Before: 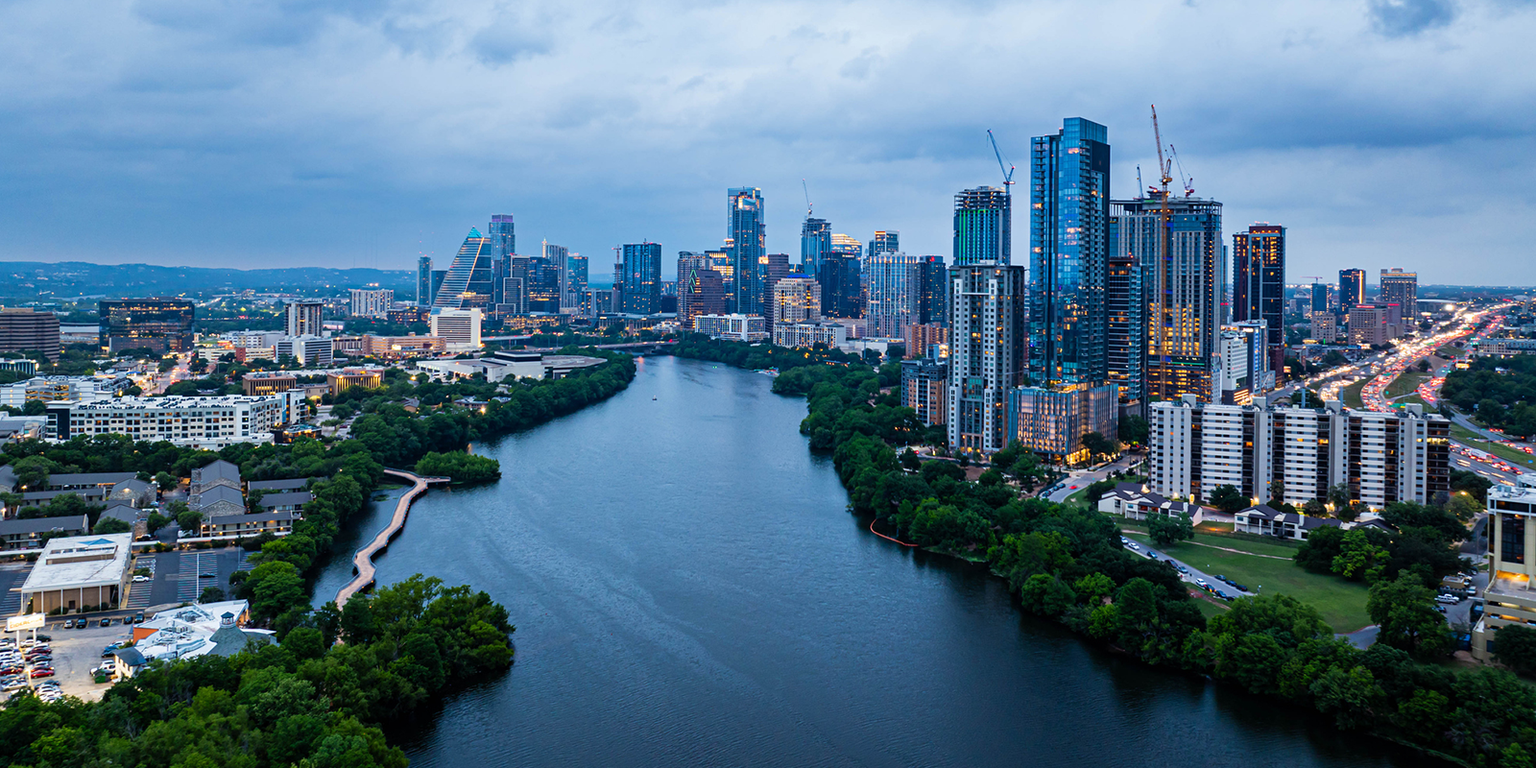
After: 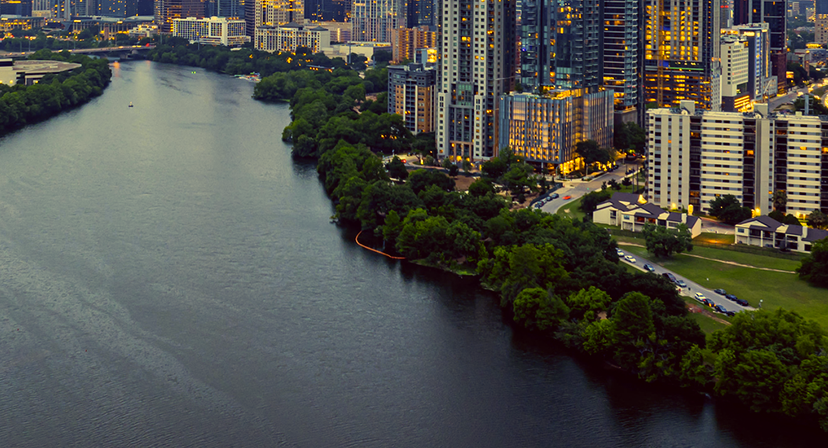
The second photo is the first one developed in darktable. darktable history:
color correction: highlights a* -0.482, highlights b* 40, shadows a* 9.8, shadows b* -0.161
white balance: red 1.029, blue 0.92
crop: left 34.479%, top 38.822%, right 13.718%, bottom 5.172%
color contrast: green-magenta contrast 0.8, blue-yellow contrast 1.1, unbound 0
